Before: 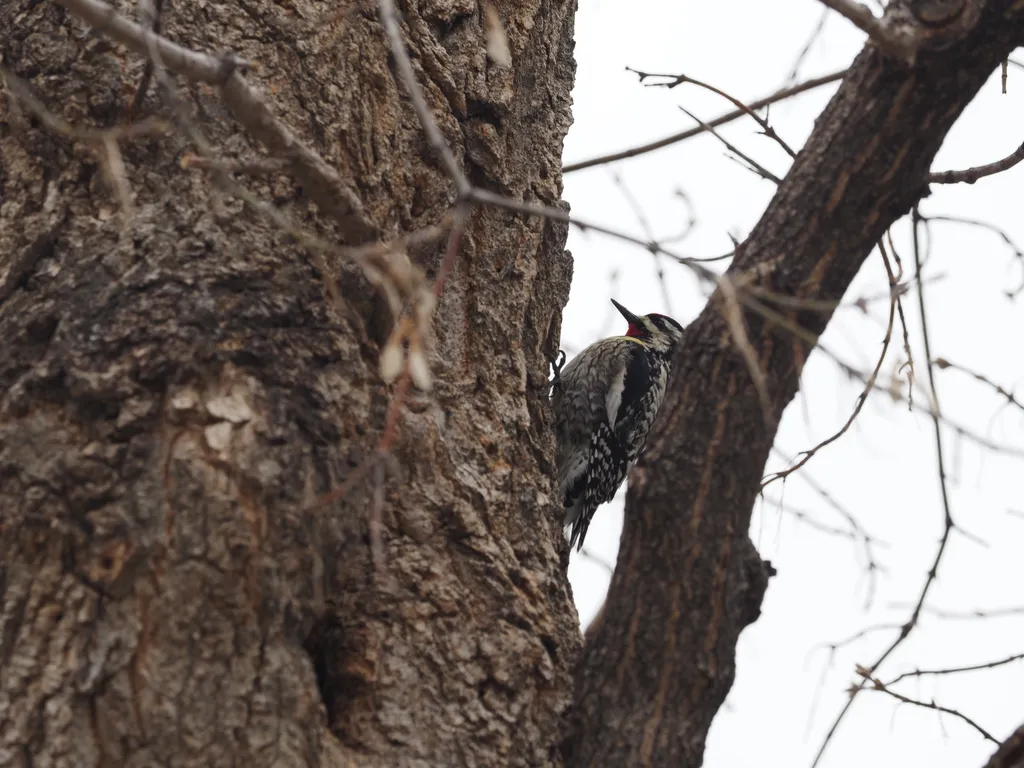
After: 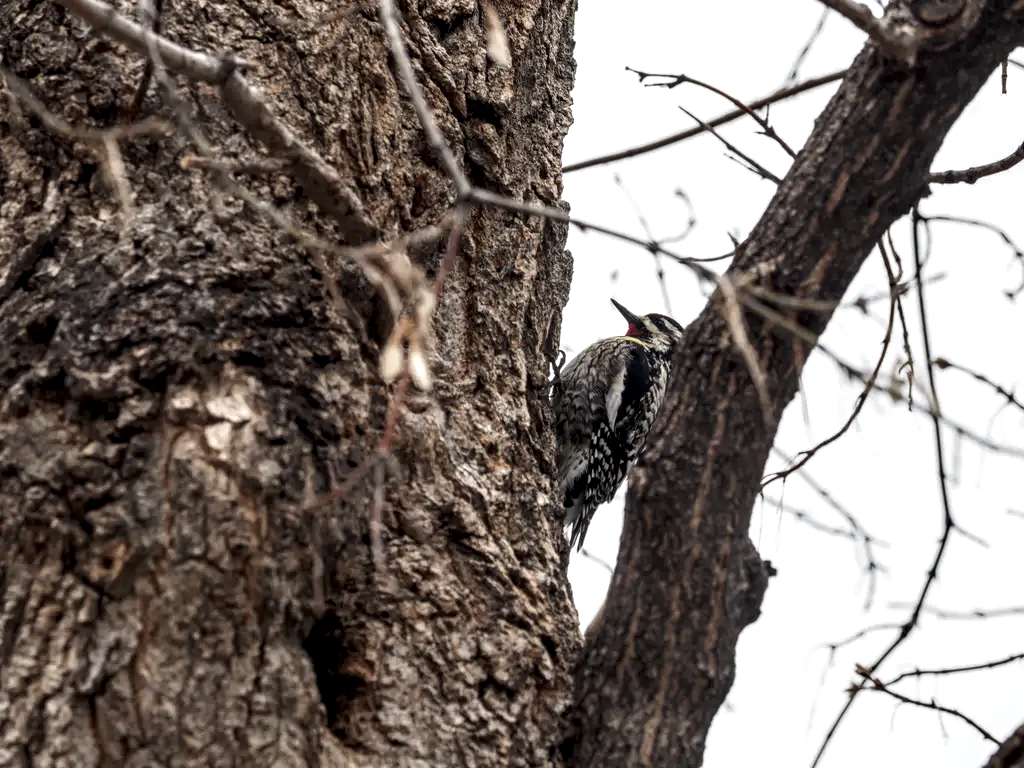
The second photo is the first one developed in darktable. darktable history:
local contrast: detail 203%
